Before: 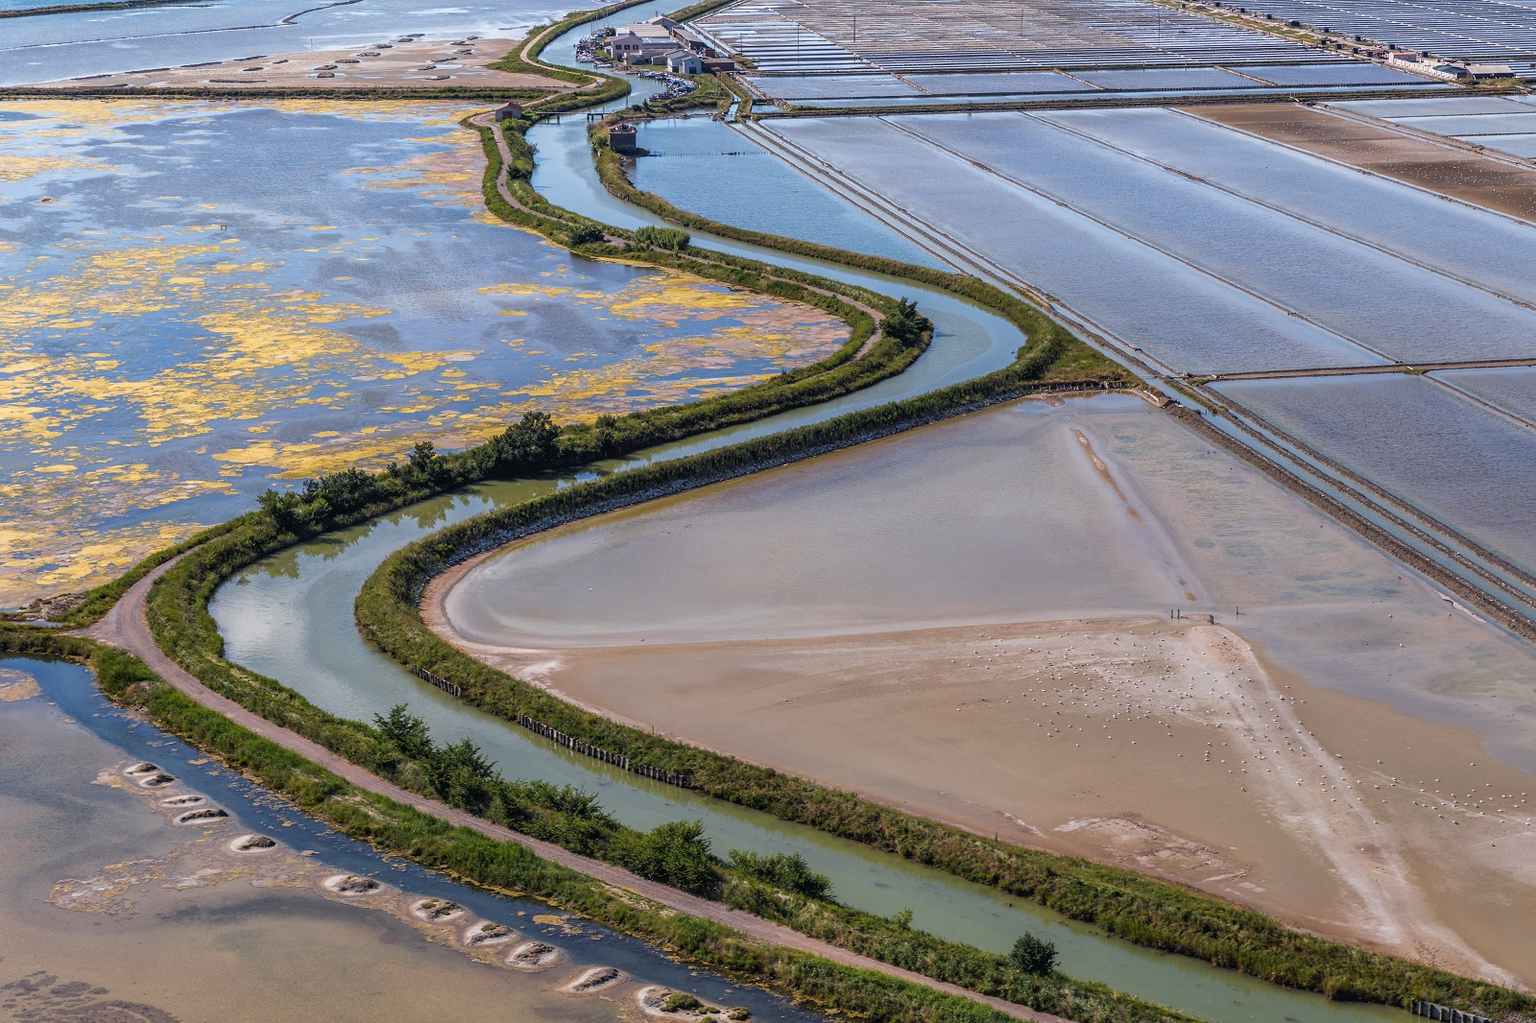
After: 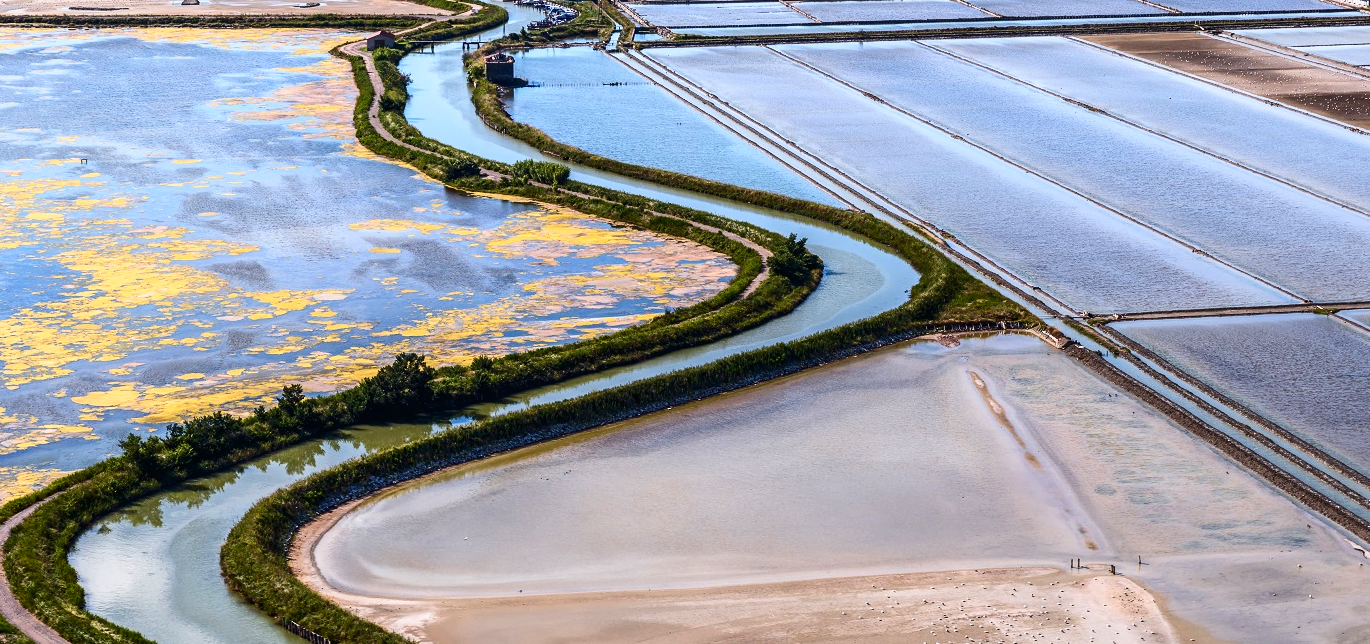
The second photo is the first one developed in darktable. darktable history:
crop and rotate: left 9.345%, top 7.22%, right 4.982%, bottom 32.331%
contrast brightness saturation: contrast 0.4, brightness 0.05, saturation 0.25
